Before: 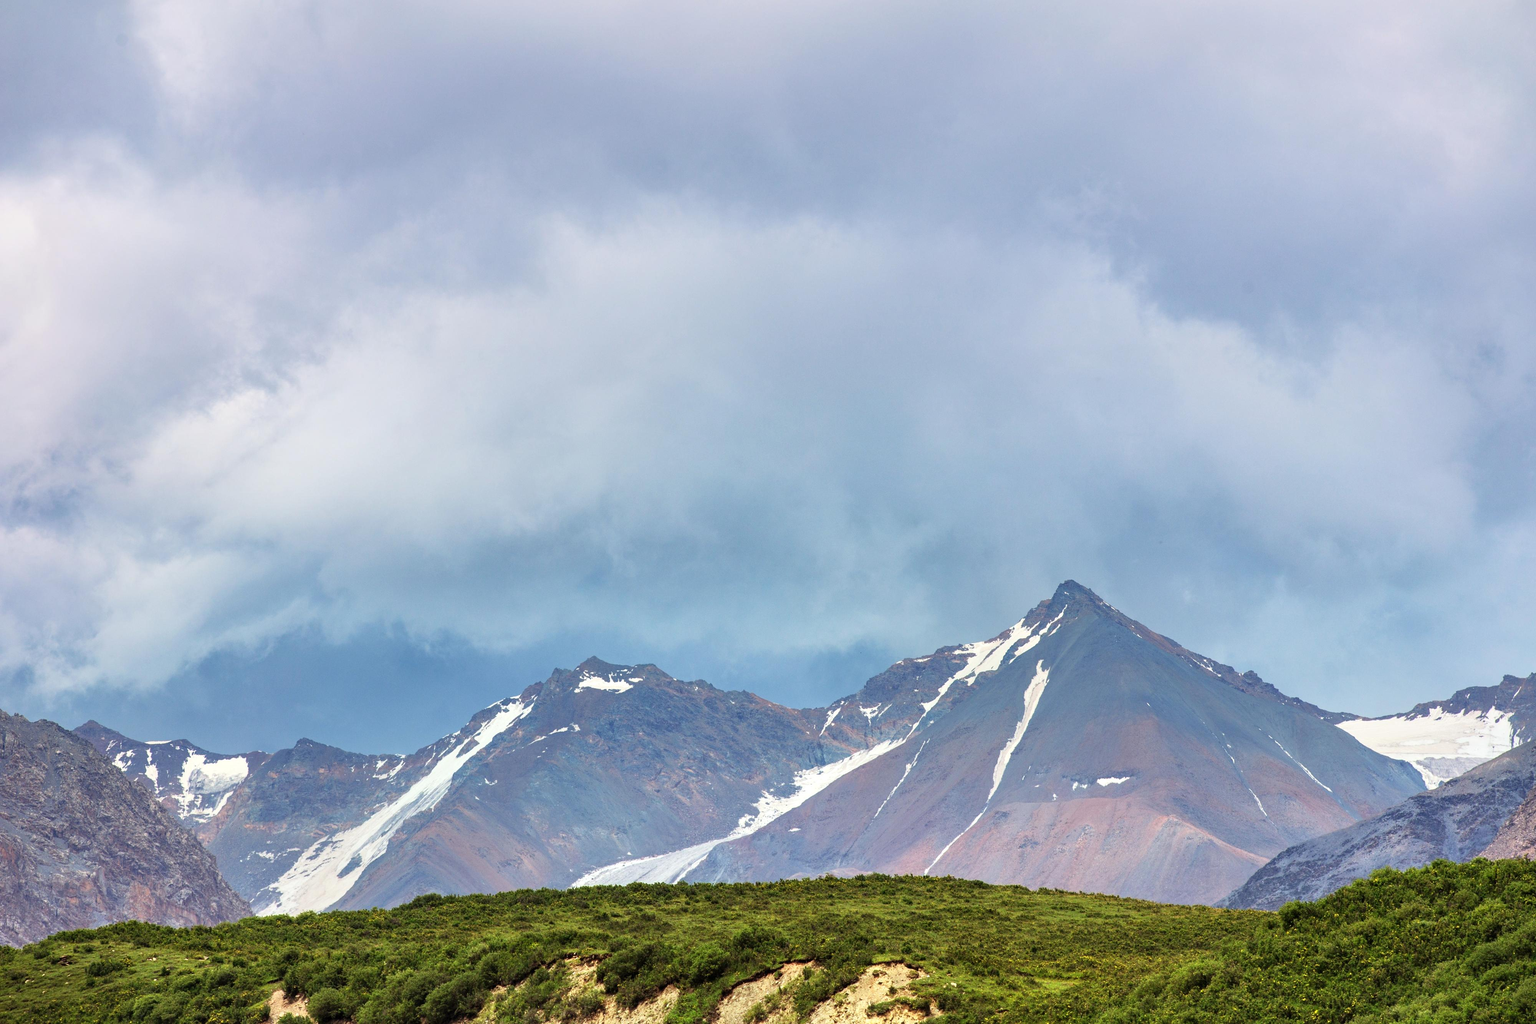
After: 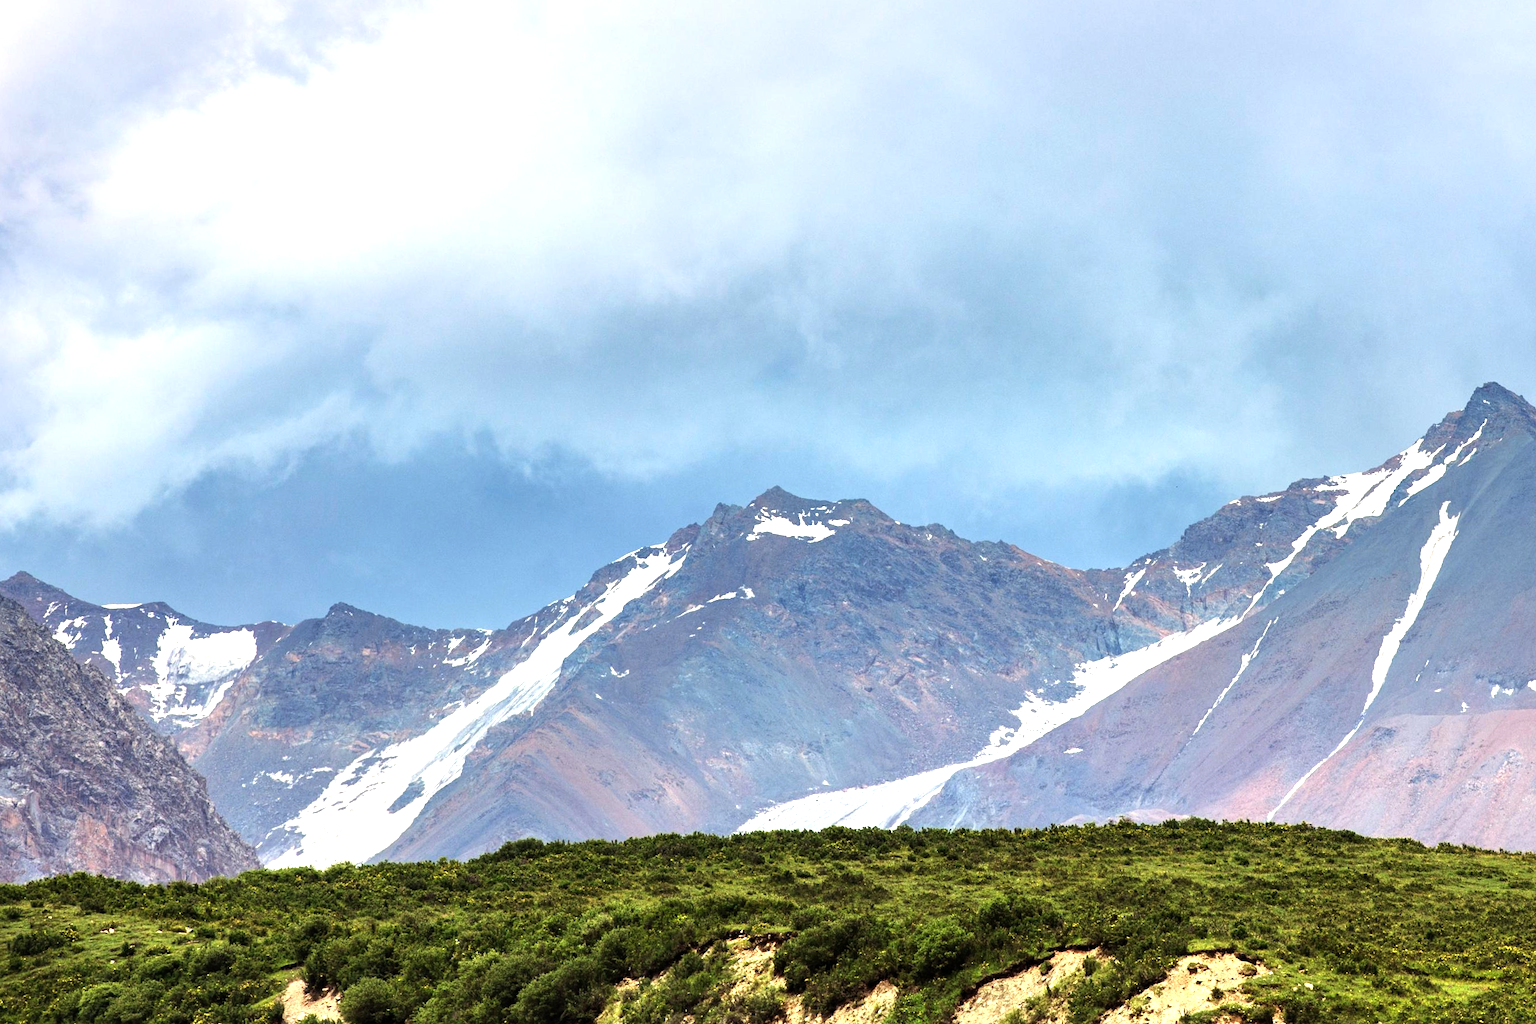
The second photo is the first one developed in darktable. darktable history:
crop and rotate: angle -0.82°, left 3.85%, top 31.828%, right 27.992%
tone equalizer: -8 EV -0.75 EV, -7 EV -0.7 EV, -6 EV -0.6 EV, -5 EV -0.4 EV, -3 EV 0.4 EV, -2 EV 0.6 EV, -1 EV 0.7 EV, +0 EV 0.75 EV, edges refinement/feathering 500, mask exposure compensation -1.57 EV, preserve details no
